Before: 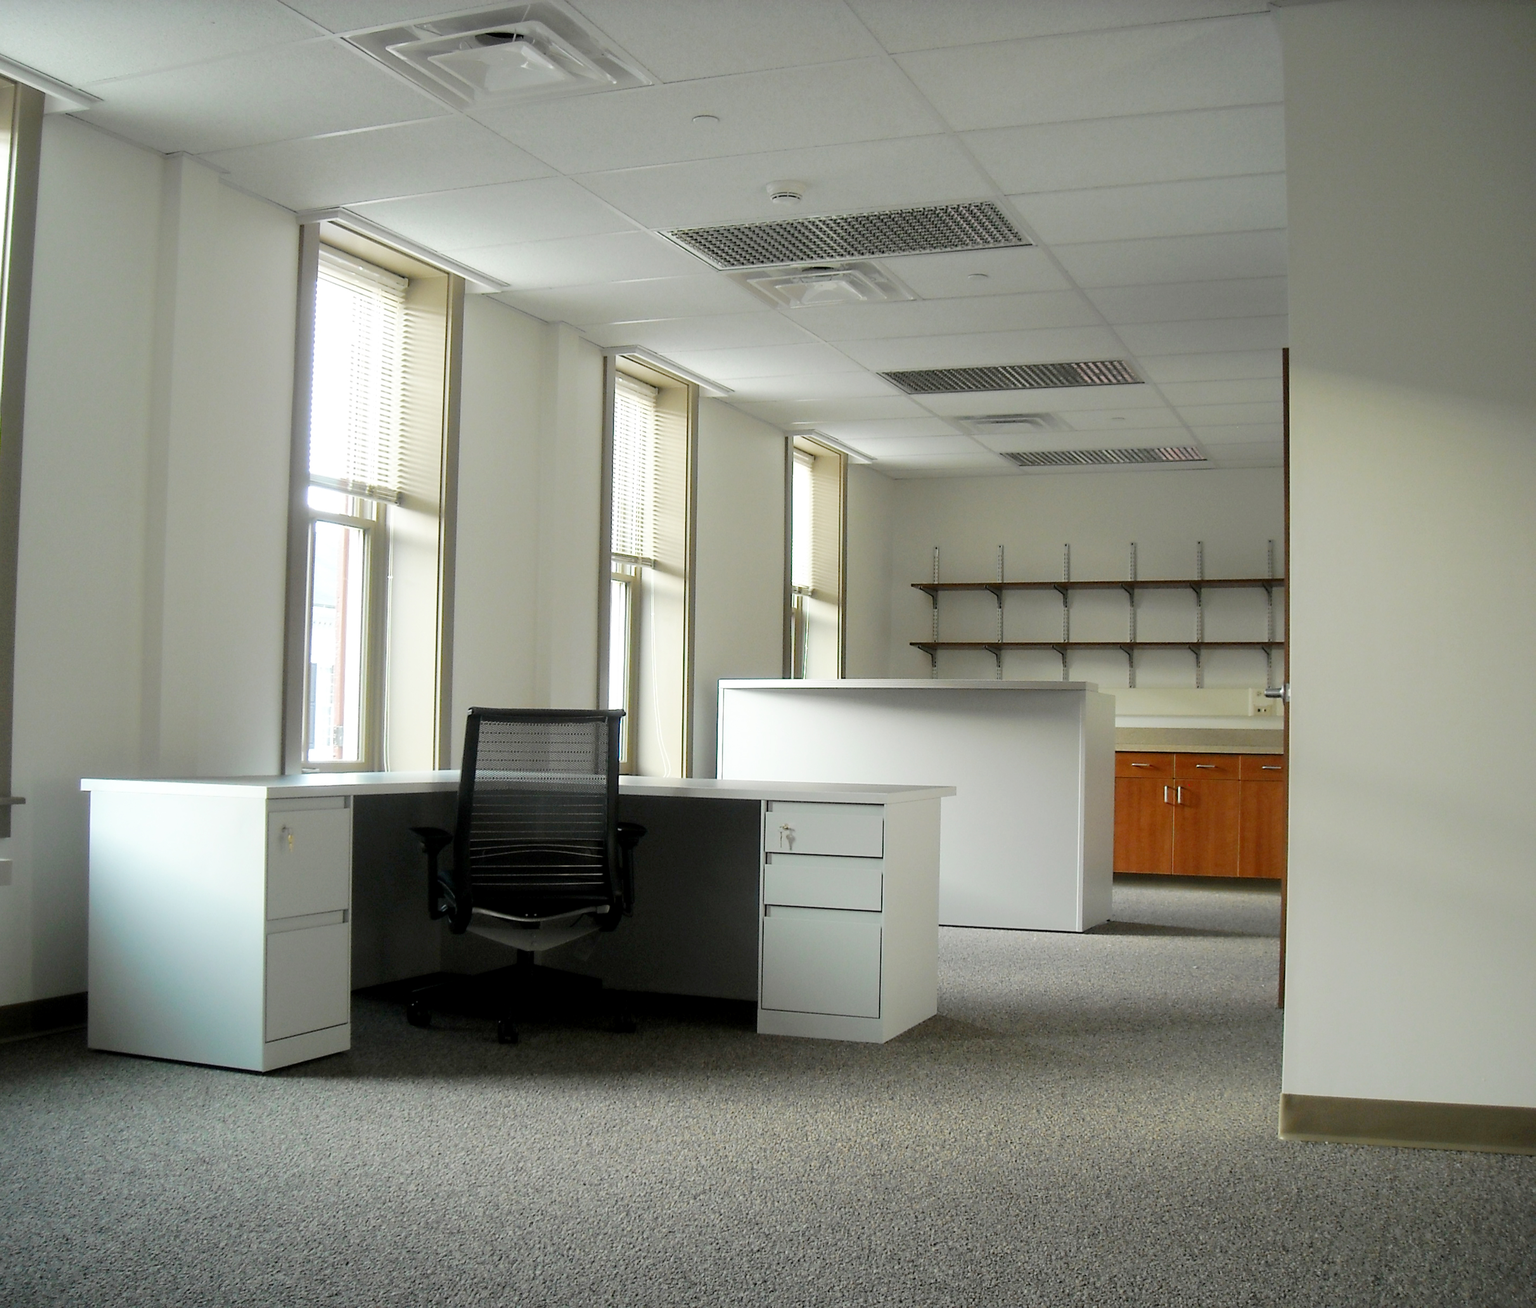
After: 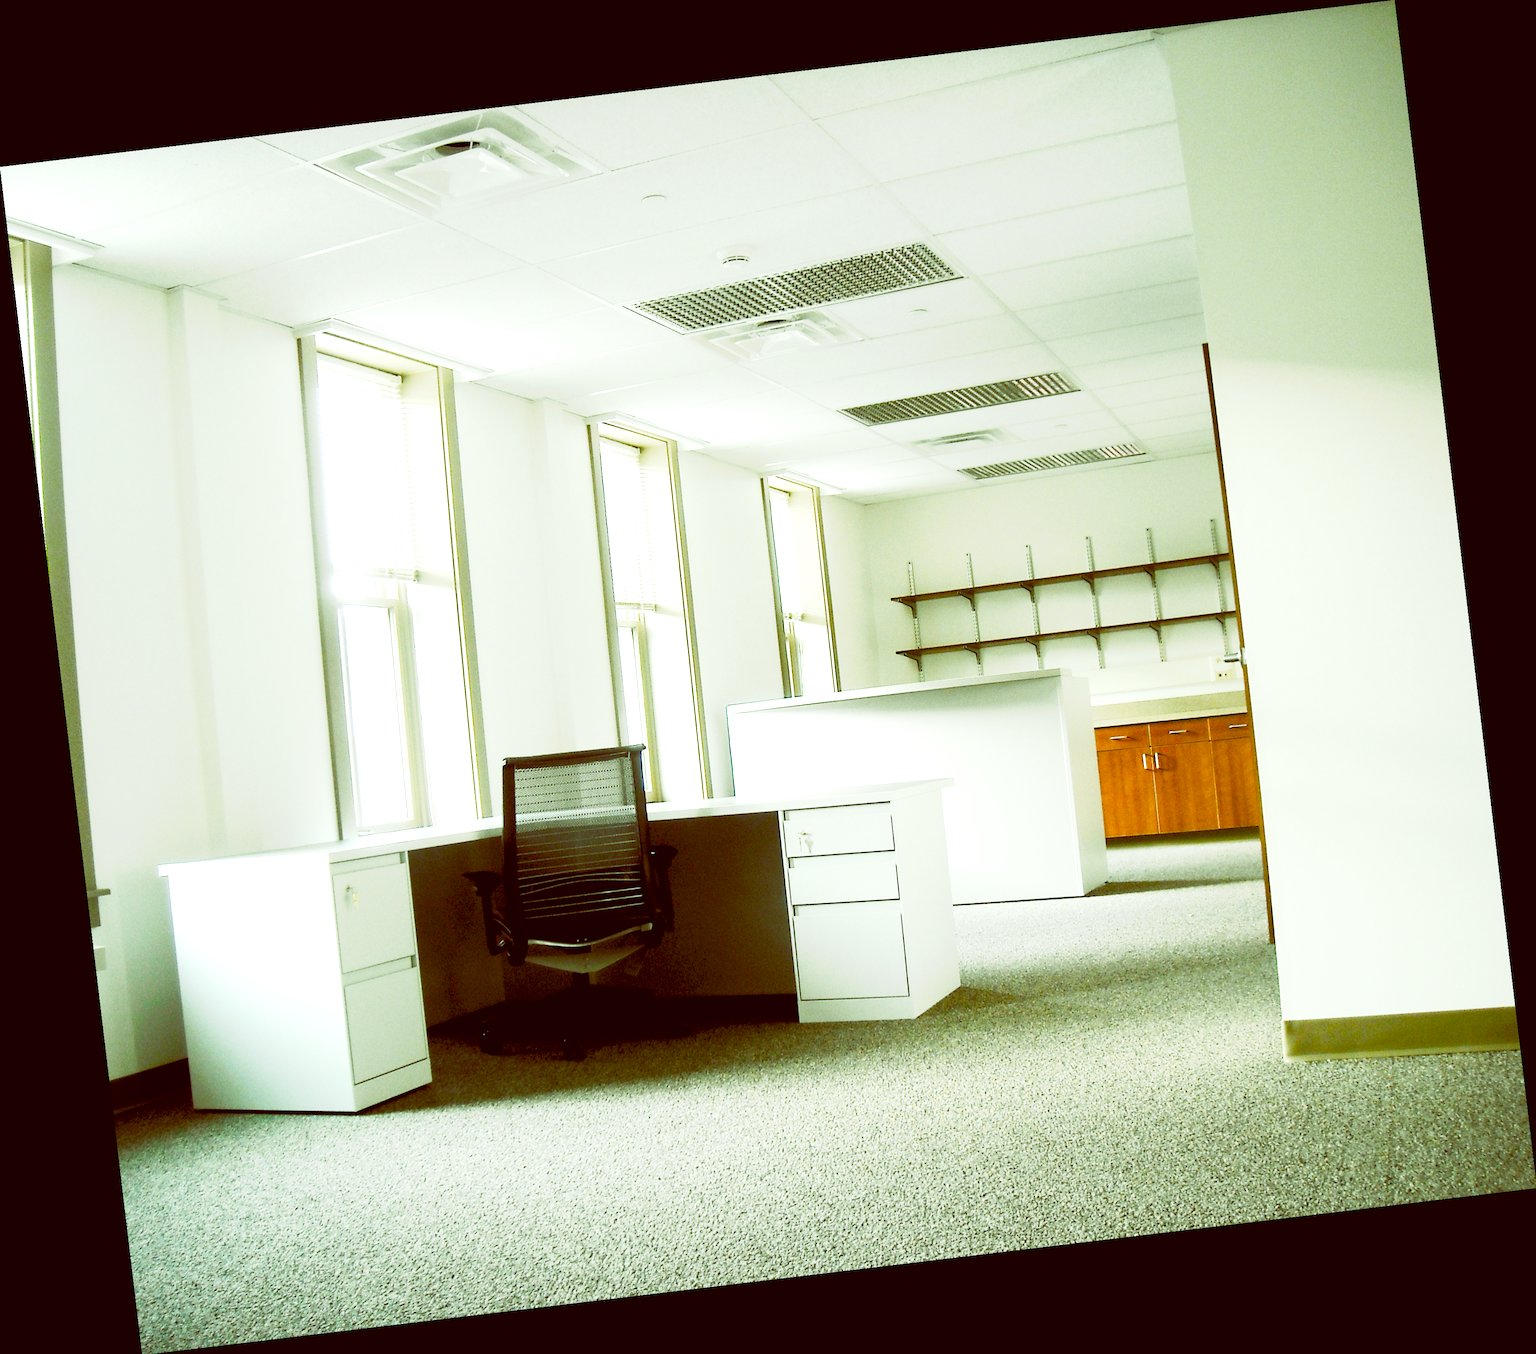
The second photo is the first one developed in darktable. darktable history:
rotate and perspective: rotation -6.83°, automatic cropping off
color balance: lift [1, 1.015, 0.987, 0.985], gamma [1, 0.959, 1.042, 0.958], gain [0.927, 0.938, 1.072, 0.928], contrast 1.5%
exposure: black level correction 0, exposure 1.2 EV, compensate exposure bias true, compensate highlight preservation false
color balance rgb: perceptual saturation grading › highlights -29.58%, perceptual saturation grading › mid-tones 29.47%, perceptual saturation grading › shadows 59.73%, perceptual brilliance grading › global brilliance -17.79%, perceptual brilliance grading › highlights 28.73%, global vibrance 15.44%
base curve: curves: ch0 [(0, 0) (0.088, 0.125) (0.176, 0.251) (0.354, 0.501) (0.613, 0.749) (1, 0.877)], preserve colors none
